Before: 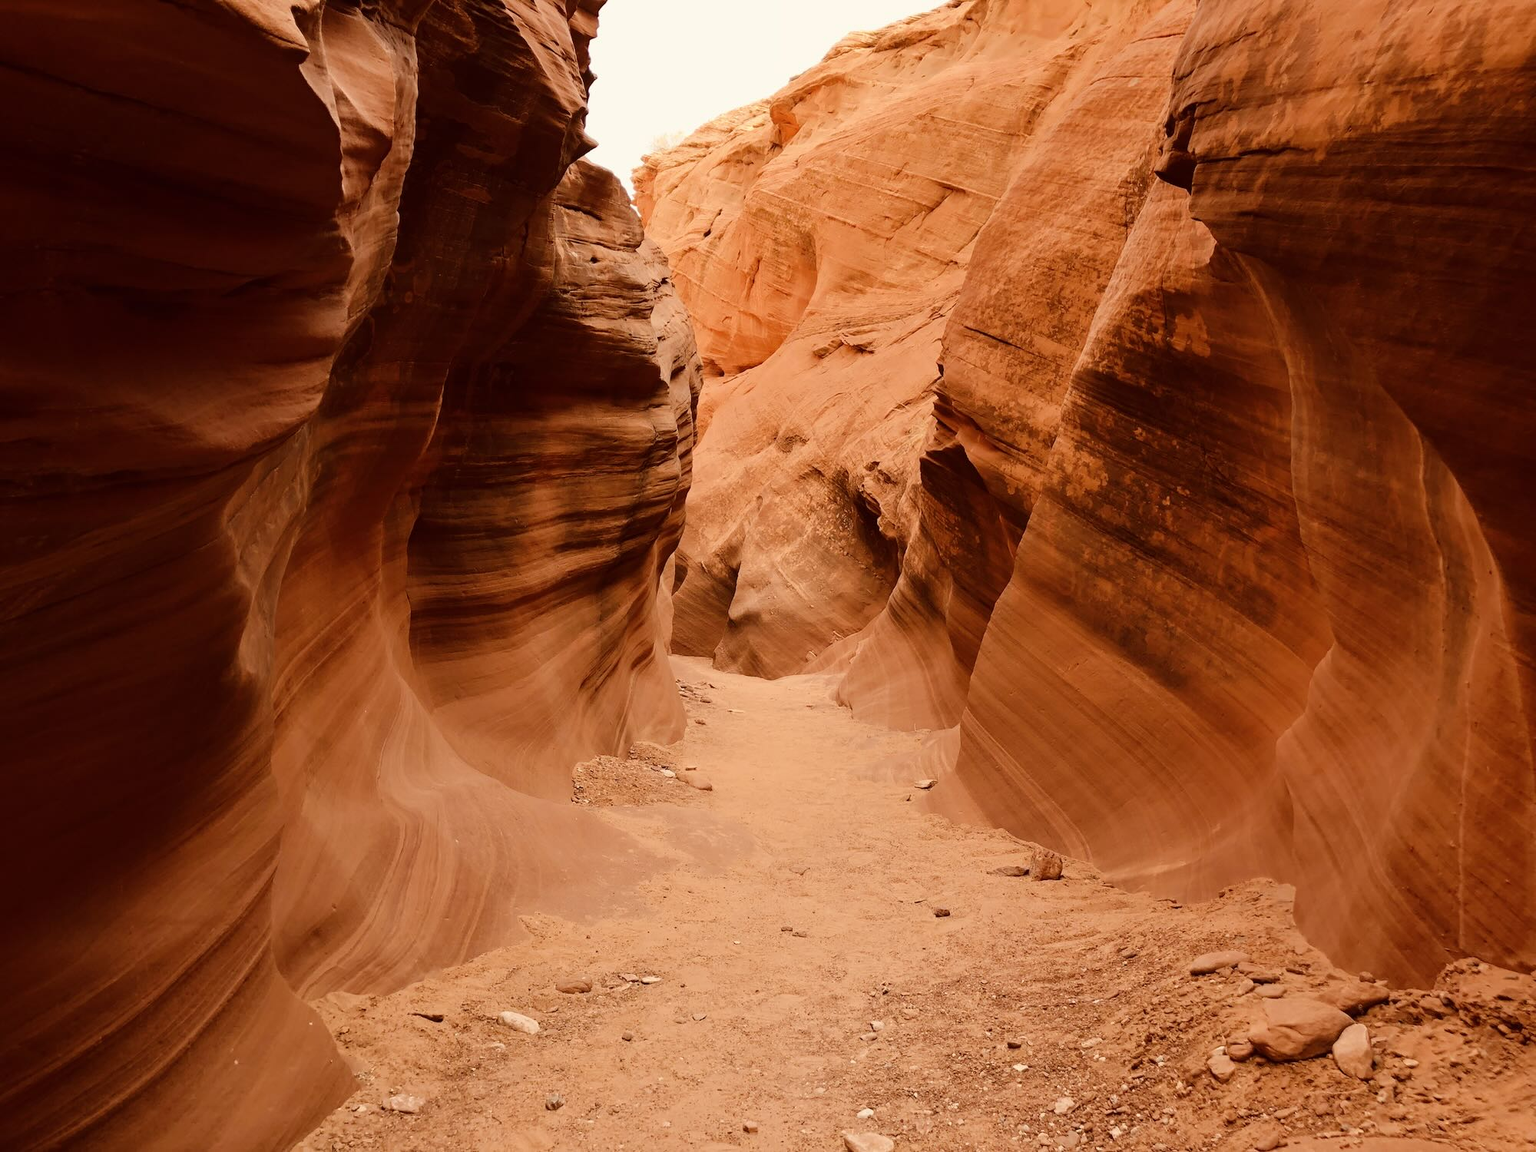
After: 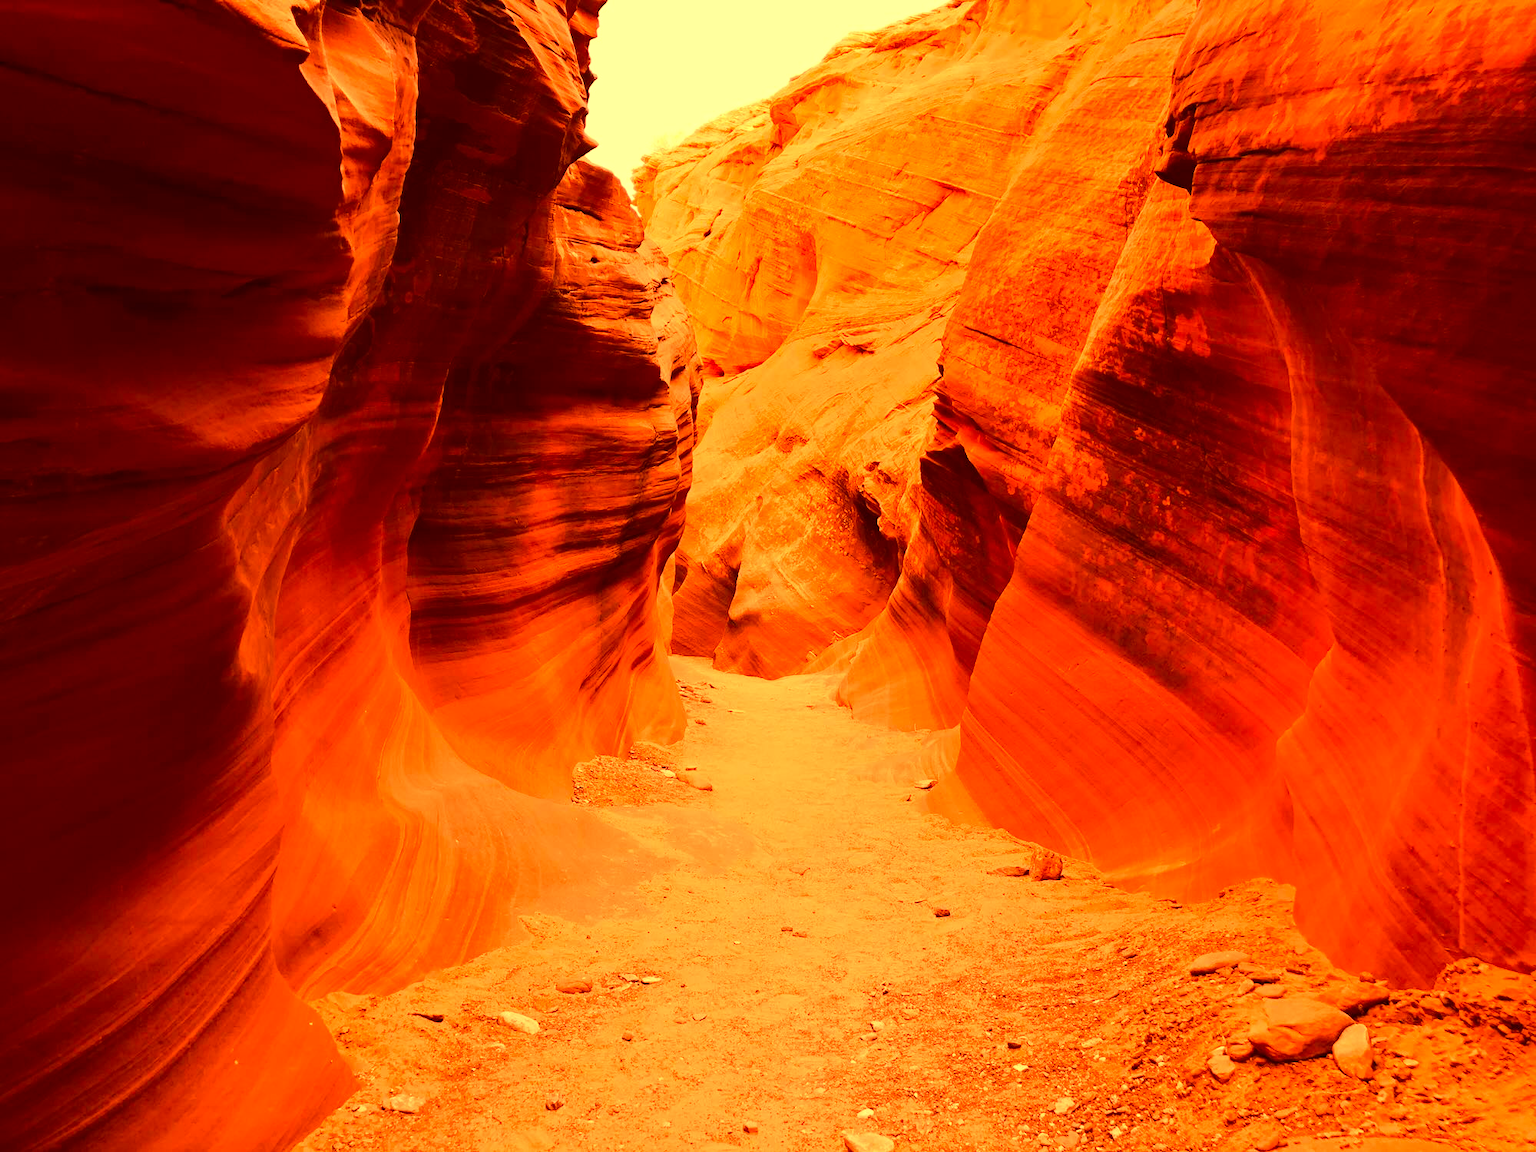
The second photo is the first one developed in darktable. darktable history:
levels: levels [0, 0.476, 0.951]
white balance: red 1.467, blue 0.684
velvia: on, module defaults
